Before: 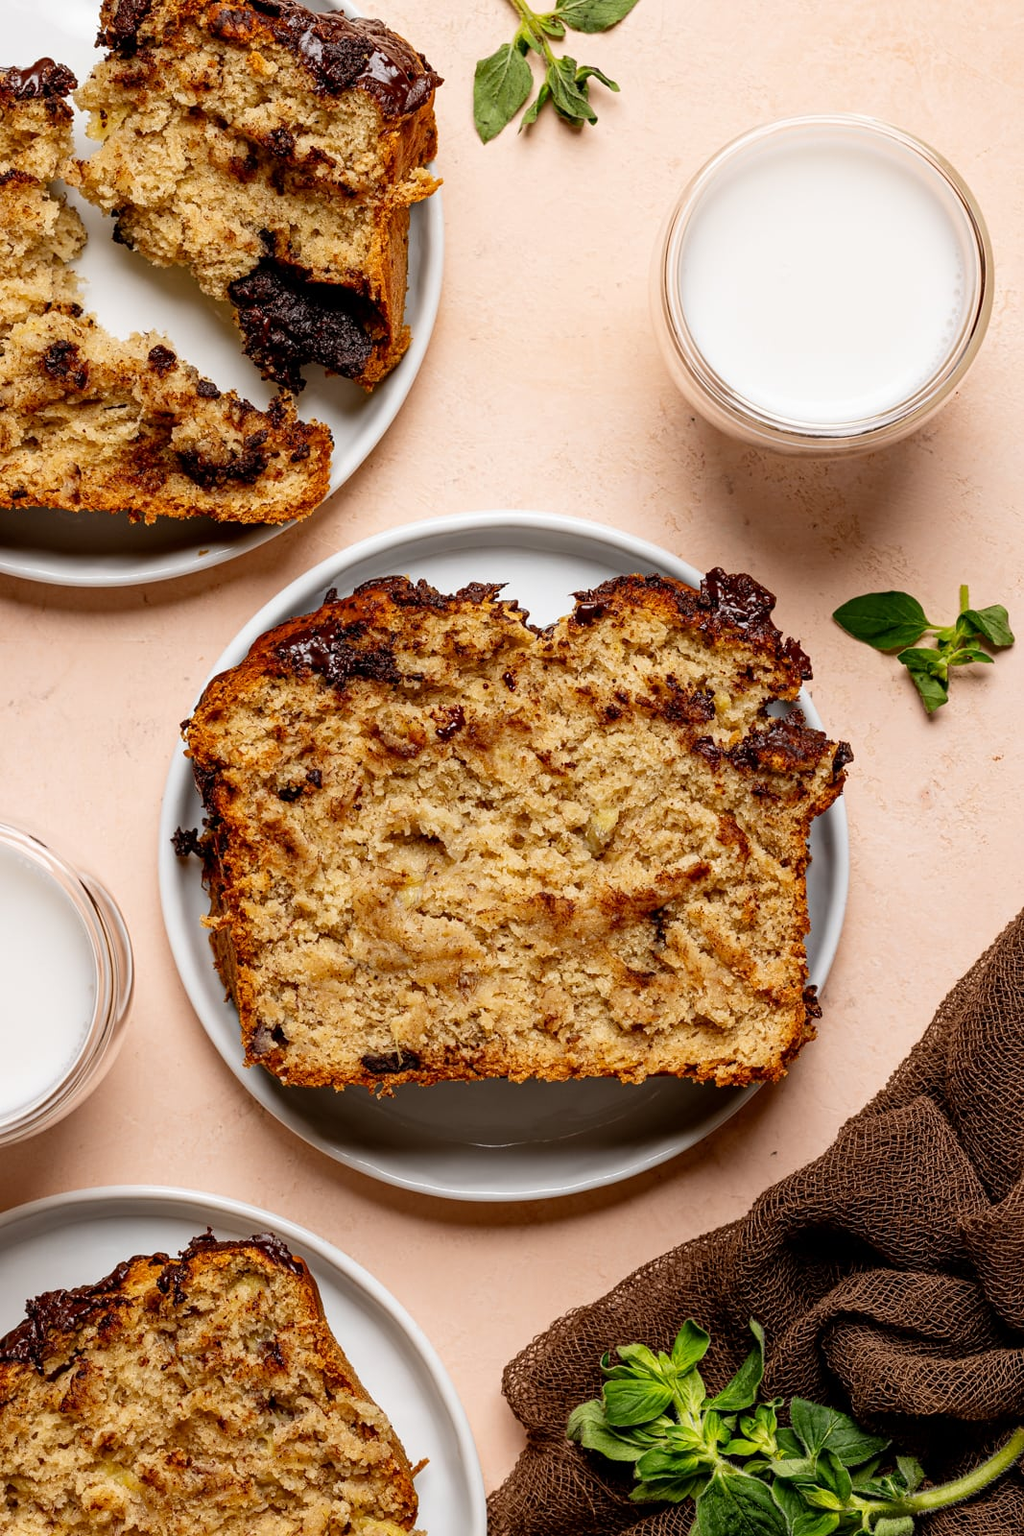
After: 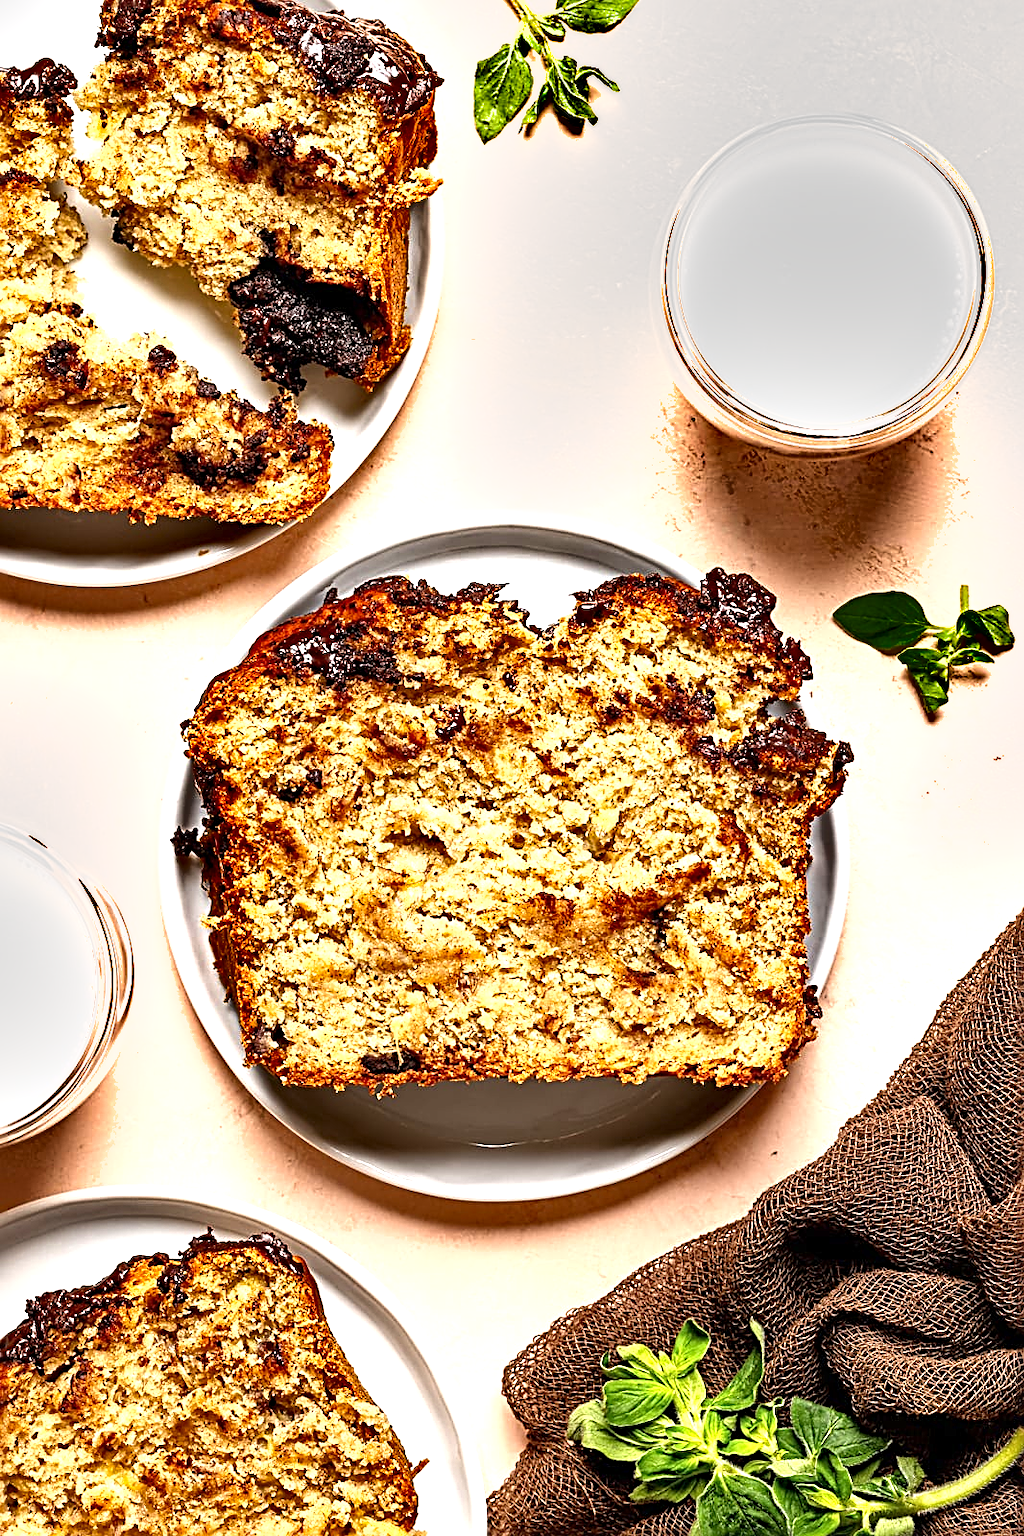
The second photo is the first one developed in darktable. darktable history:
exposure: exposure 1.223 EV, compensate highlight preservation false
sharpen: radius 2.817, amount 0.715
shadows and highlights: shadows 12, white point adjustment 1.2, soften with gaussian
